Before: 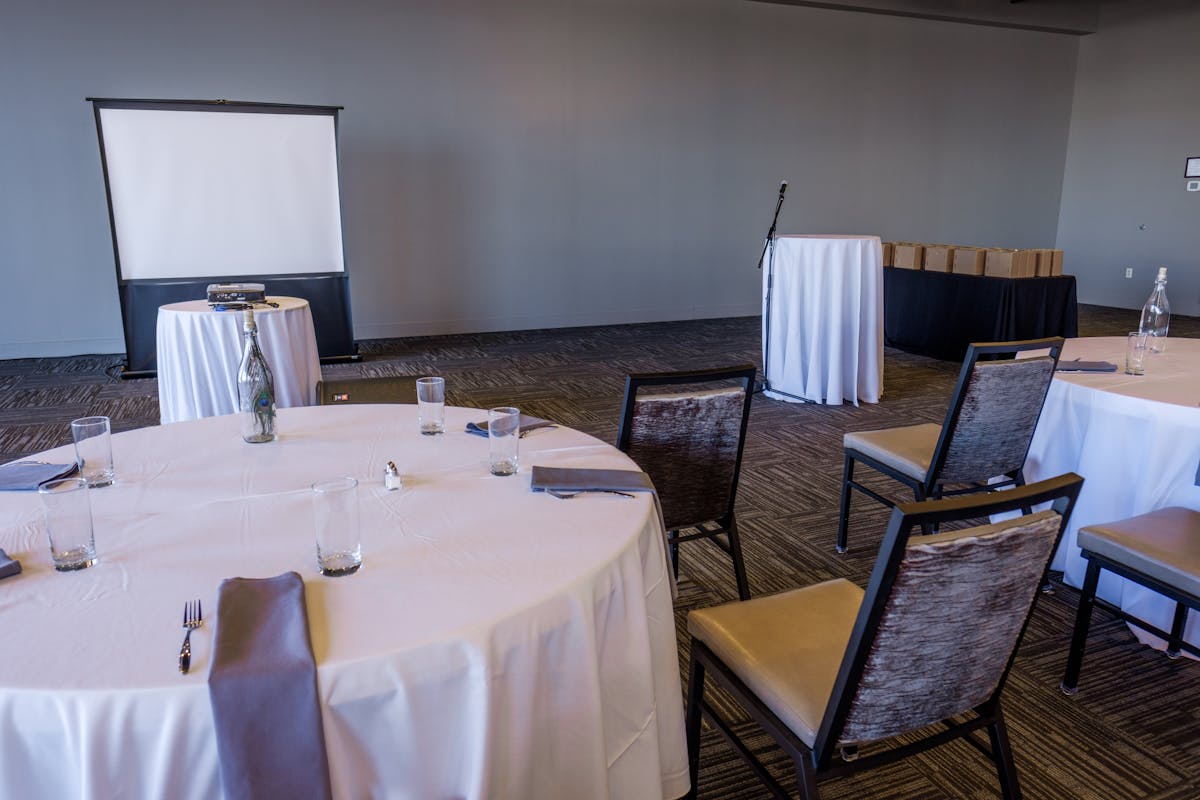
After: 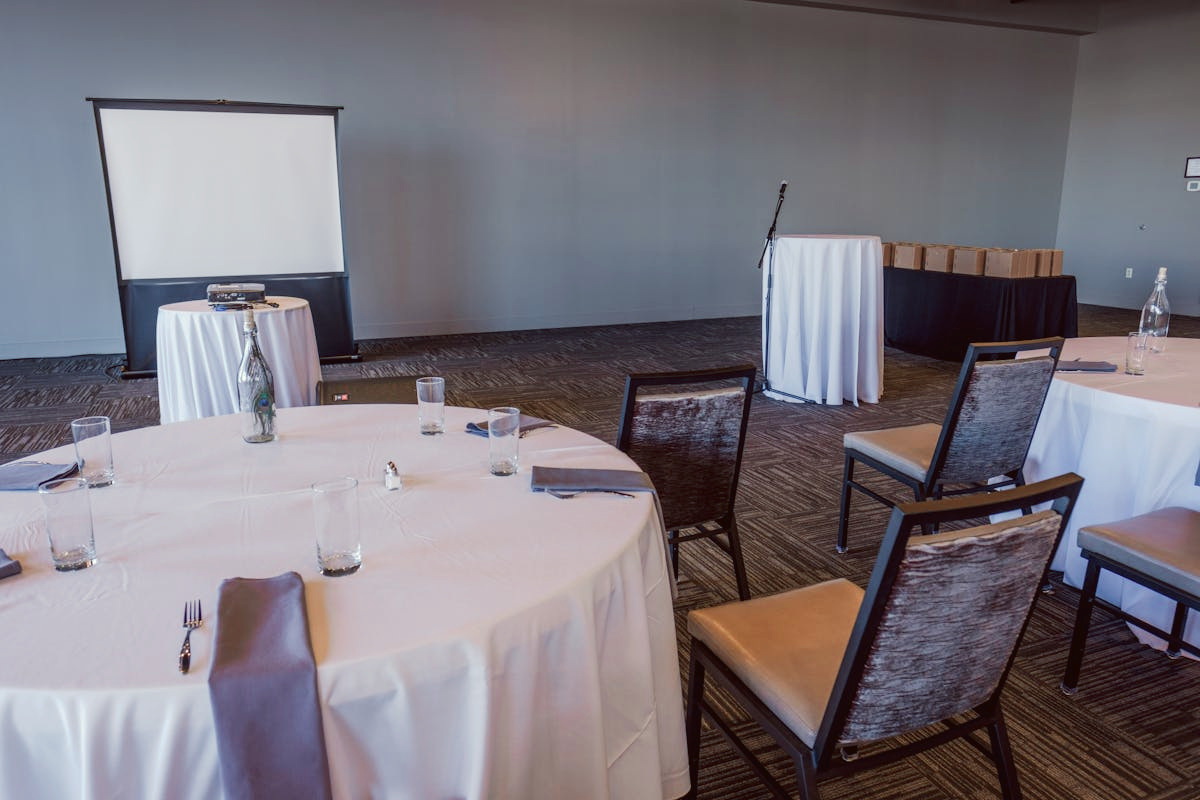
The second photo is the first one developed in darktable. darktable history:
tone curve: curves: ch0 [(0, 0) (0.003, 0.018) (0.011, 0.024) (0.025, 0.038) (0.044, 0.067) (0.069, 0.098) (0.1, 0.13) (0.136, 0.165) (0.177, 0.205) (0.224, 0.249) (0.277, 0.304) (0.335, 0.365) (0.399, 0.432) (0.468, 0.505) (0.543, 0.579) (0.623, 0.652) (0.709, 0.725) (0.801, 0.802) (0.898, 0.876) (1, 1)], preserve colors none
color look up table: target L [95.42, 94.33, 95.12, 93.04, 95.06, 89.4, 82.94, 82.67, 80.13, 78.52, 76.42, 72.45, 59.65, 51, 48.51, 39.76, 4.657, 200.67, 84.45, 74.03, 70.35, 58.32, 62.35, 55.03, 47.78, 47.37, 40.05, 31.76, 28.53, 61.83, 67.72, 65.96, 44.95, 42.36, 41.05, 37.34, 31.5, 32.14, 26.93, 17.2, 17.97, 93.83, 82.37, 79.02, 63.1, 55.95, 53.3, 35.26, 28.67], target a [-4.969, -24.78, -9.301, -2.035, -12.57, -67.03, -77.43, 5.898, -58.52, -26.72, -36.95, -21.2, -25.26, -45.61, -10.58, -33.05, -0.652, 0, 22.05, 37.88, 6.583, 67.27, 43.3, 75.7, 77.74, 31.86, 65.97, 16.55, 51.98, 61.65, 42.2, 22.65, 62.73, 71.12, 68.63, 44.45, 57.65, 19.73, 30.27, 45.09, 24.71, -5.502, -43.88, -27.46, -2.035, -6.14, -28.28, -7.861, -5.925], target b [77.83, 19.35, 99.48, 98.02, 99.25, 76.64, 83.82, 75.85, 13.09, 0.975, 78.51, 63.91, 20.89, 45.72, 39.91, 9.265, 5.468, -0.001, 27.45, 55.6, 10.57, 14.41, 27.01, 41.84, 31.66, 48.4, 56.53, 23.67, 32.68, -18.56, -1.034, -20.94, -31.24, -19.95, 11.19, 2.666, -18.45, -56.48, -35.74, -55.28, -18.38, -3.628, -16.47, -28.35, -16.32, -41.02, -18.78, -2.573, -29.07], num patches 49
